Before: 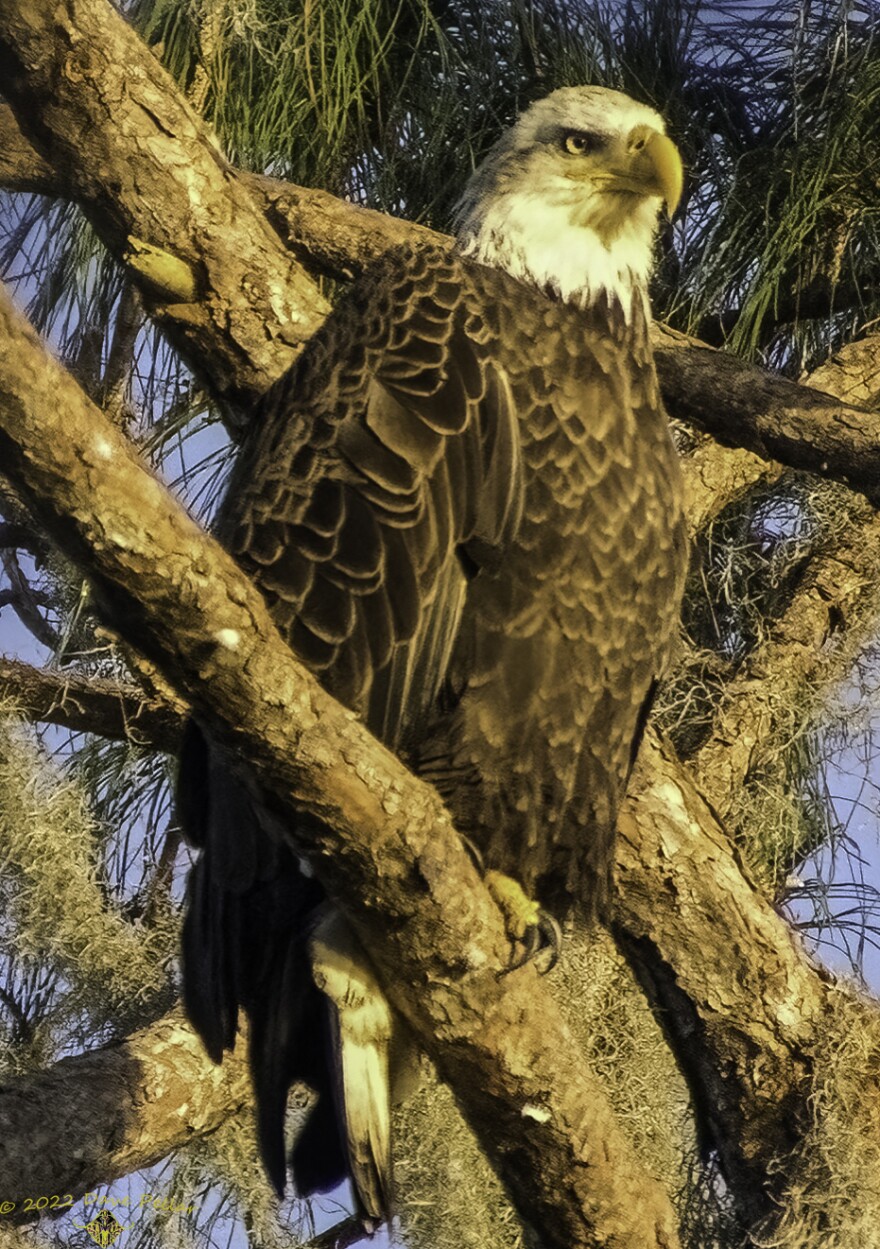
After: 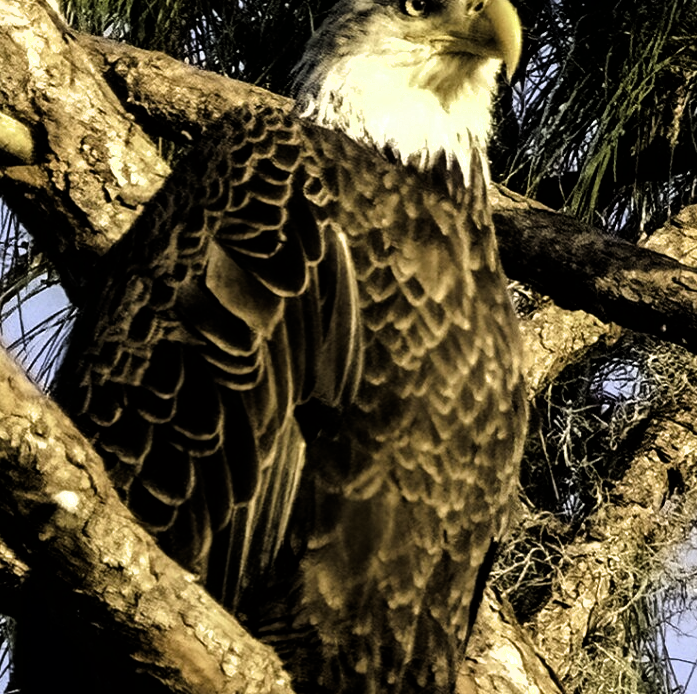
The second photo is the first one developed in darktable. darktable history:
filmic rgb: black relative exposure -8.2 EV, white relative exposure 2.24 EV, hardness 7.14, latitude 86.29%, contrast 1.685, highlights saturation mix -3.39%, shadows ↔ highlights balance -3.07%
crop: left 18.345%, top 11.105%, right 2.408%, bottom 33.297%
